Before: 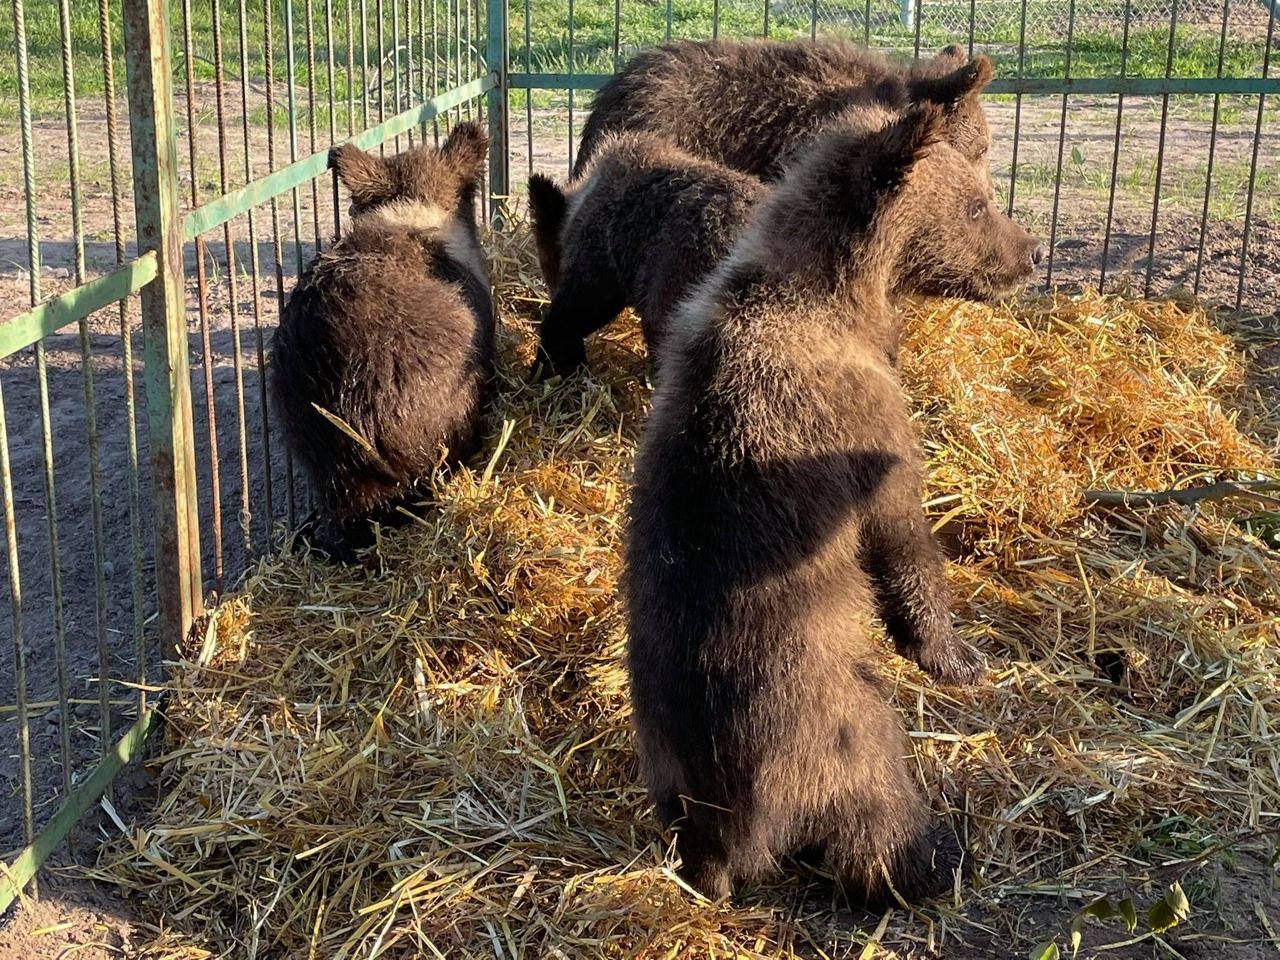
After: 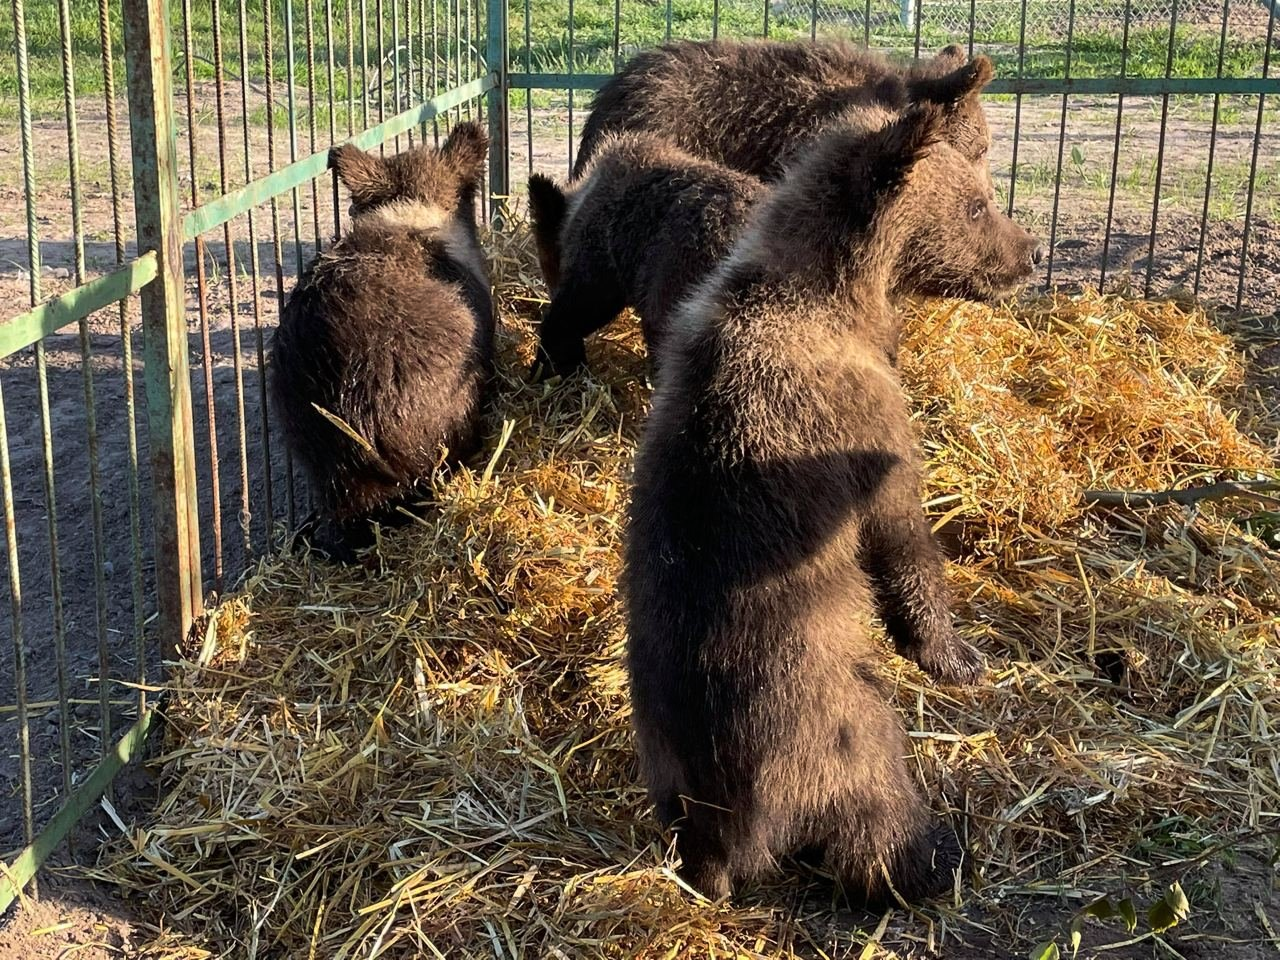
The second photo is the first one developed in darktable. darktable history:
tone curve: curves: ch0 [(0, 0) (0.339, 0.306) (0.687, 0.706) (1, 1)], color space Lab, linked channels, preserve colors none
exposure: compensate exposure bias true, compensate highlight preservation false
